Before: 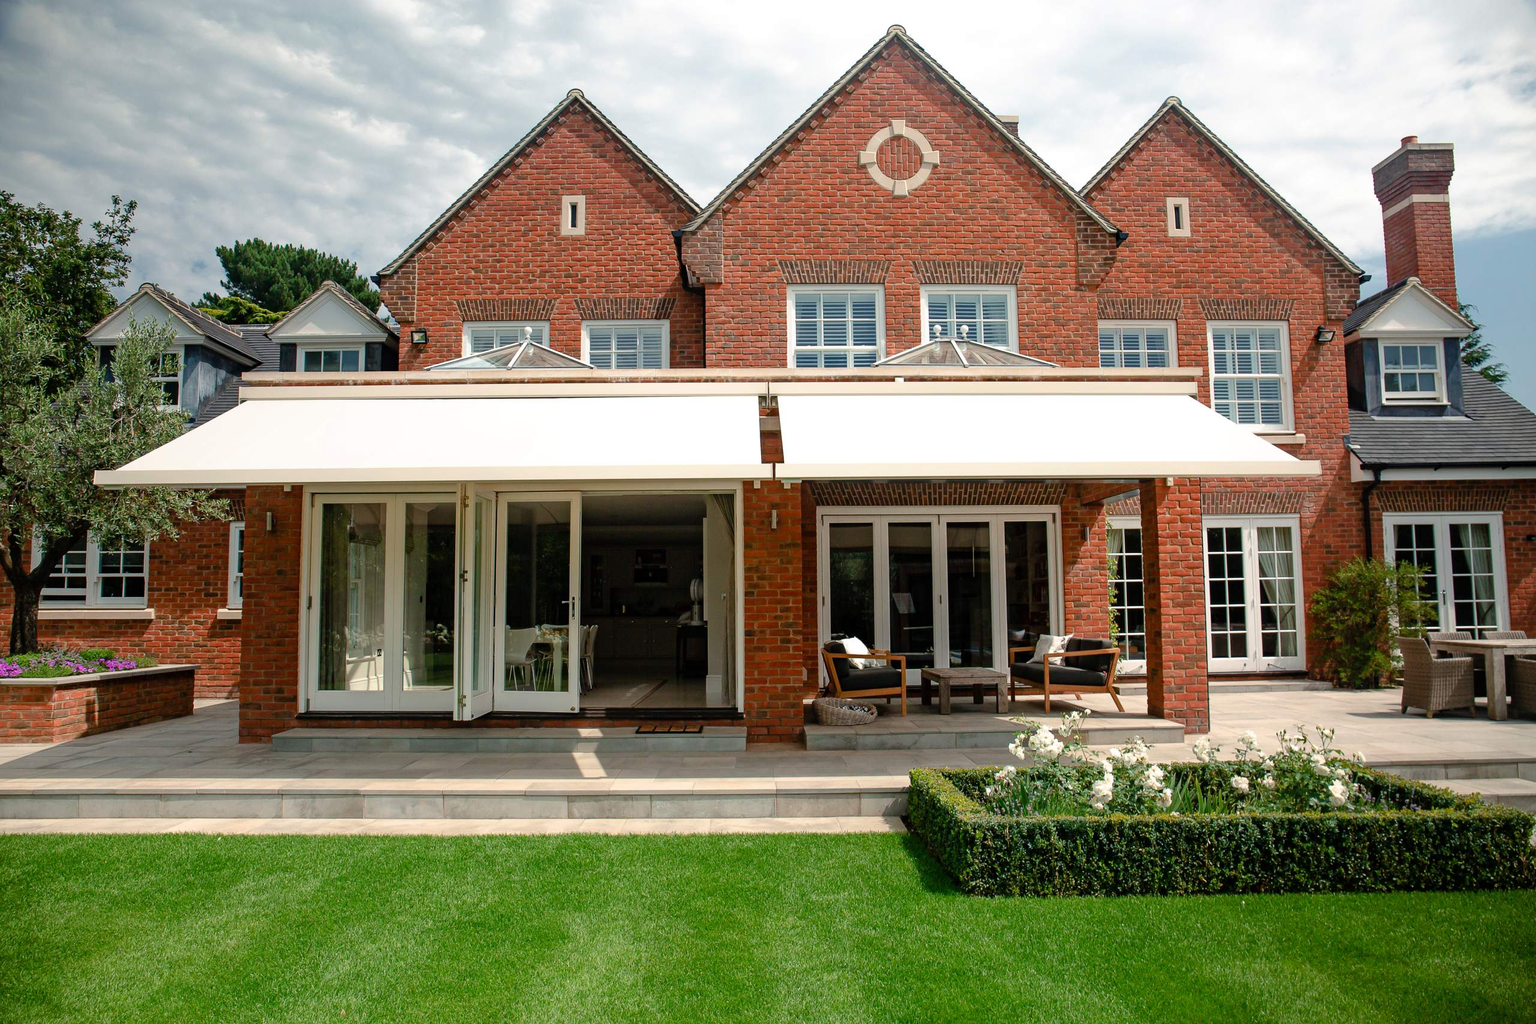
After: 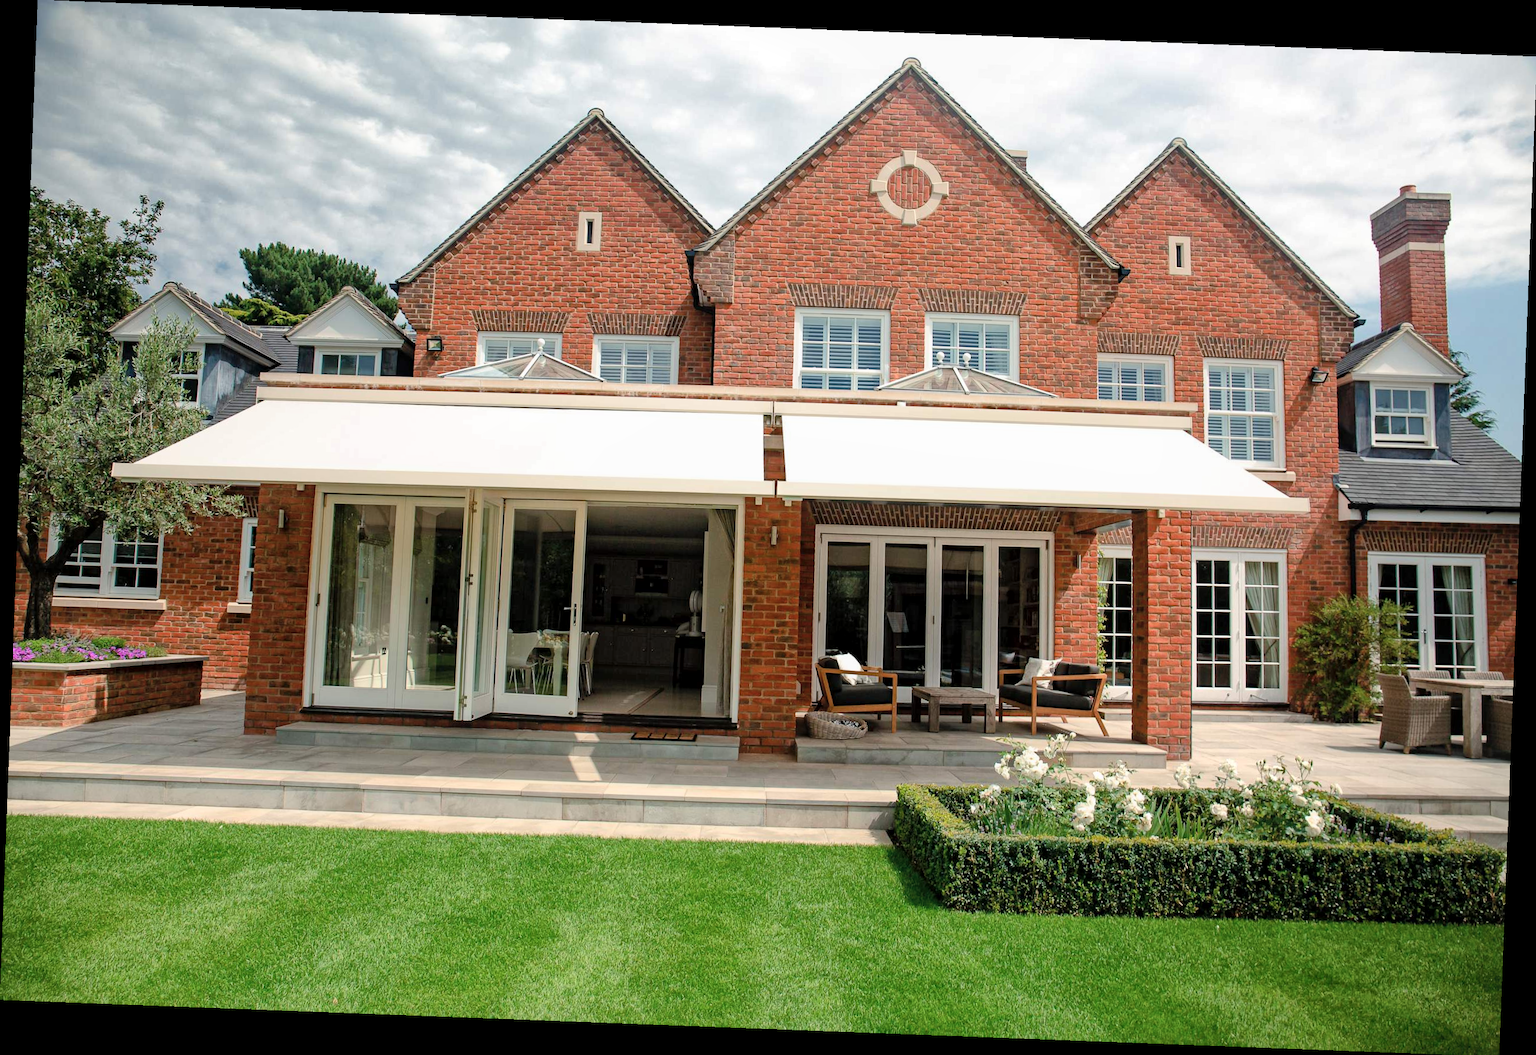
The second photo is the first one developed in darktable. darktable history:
rotate and perspective: rotation 2.17°, automatic cropping off
global tonemap: drago (1, 100), detail 1
